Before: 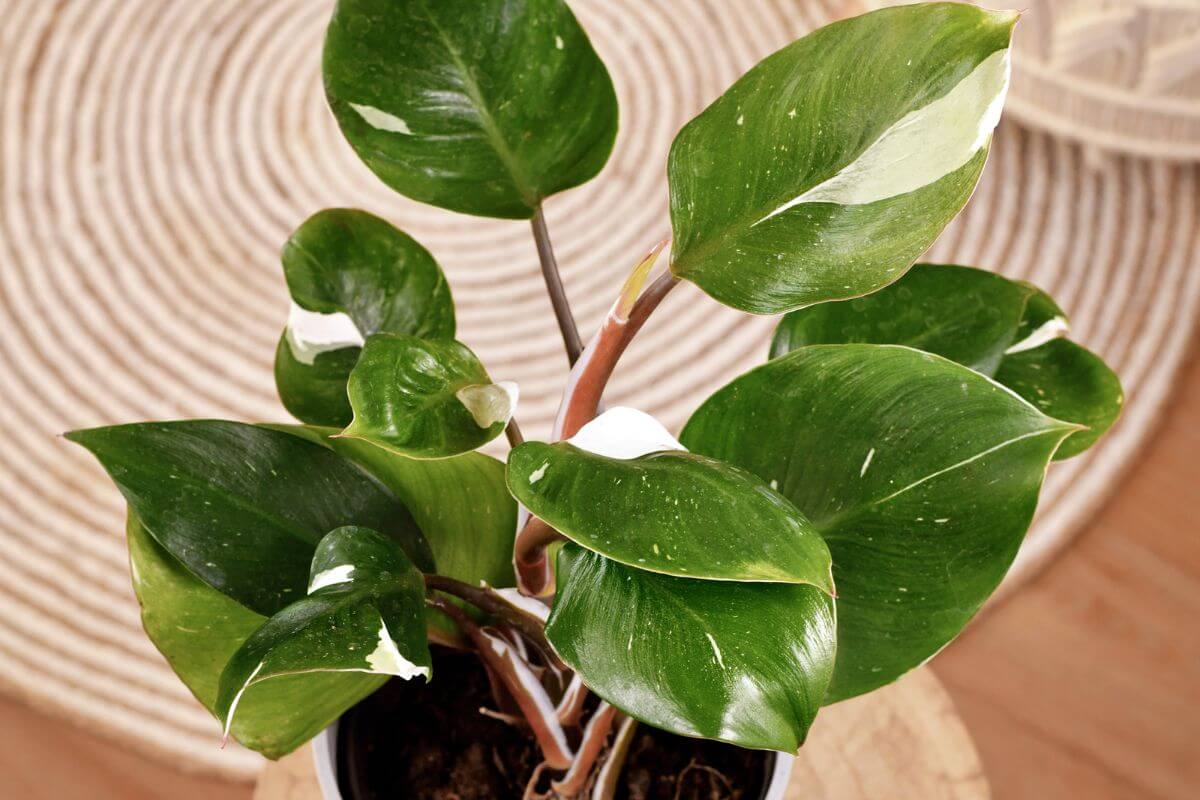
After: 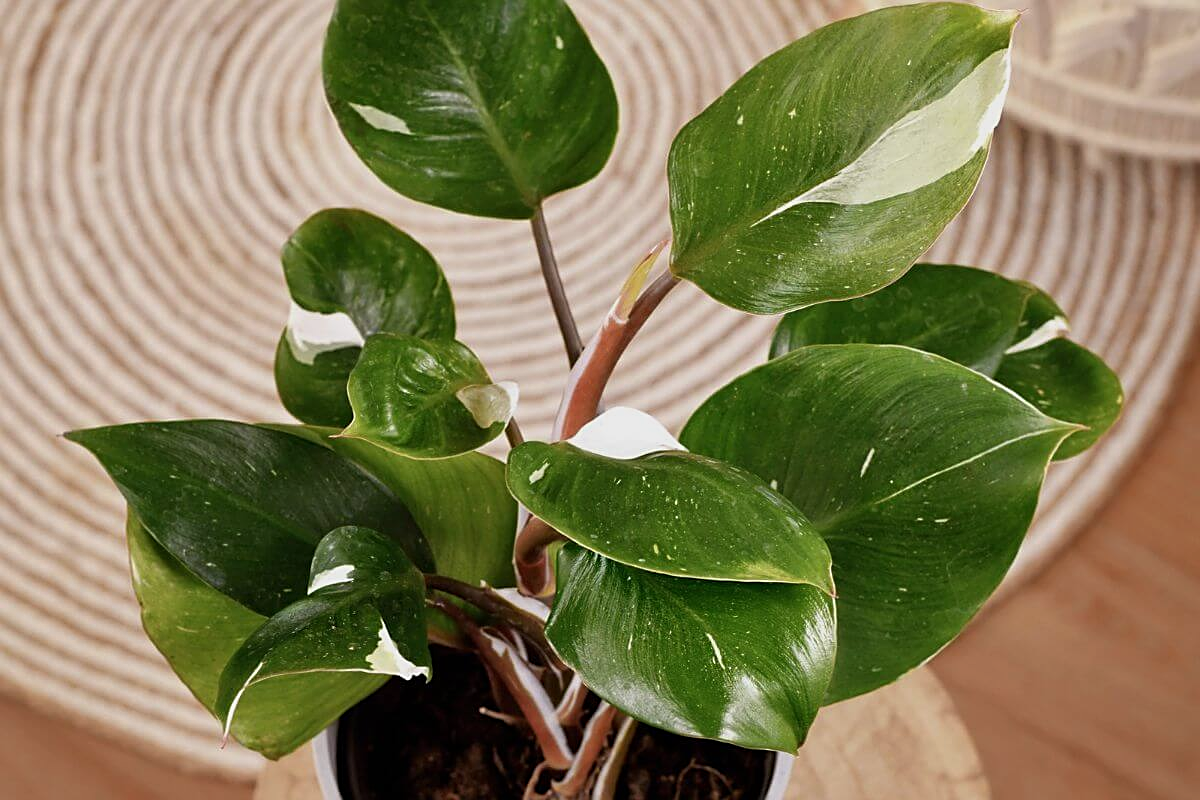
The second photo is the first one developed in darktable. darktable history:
base curve: curves: ch0 [(0, 0) (0.303, 0.277) (1, 1)]
sharpen: amount 0.478
exposure: exposure -0.116 EV, compensate exposure bias true
